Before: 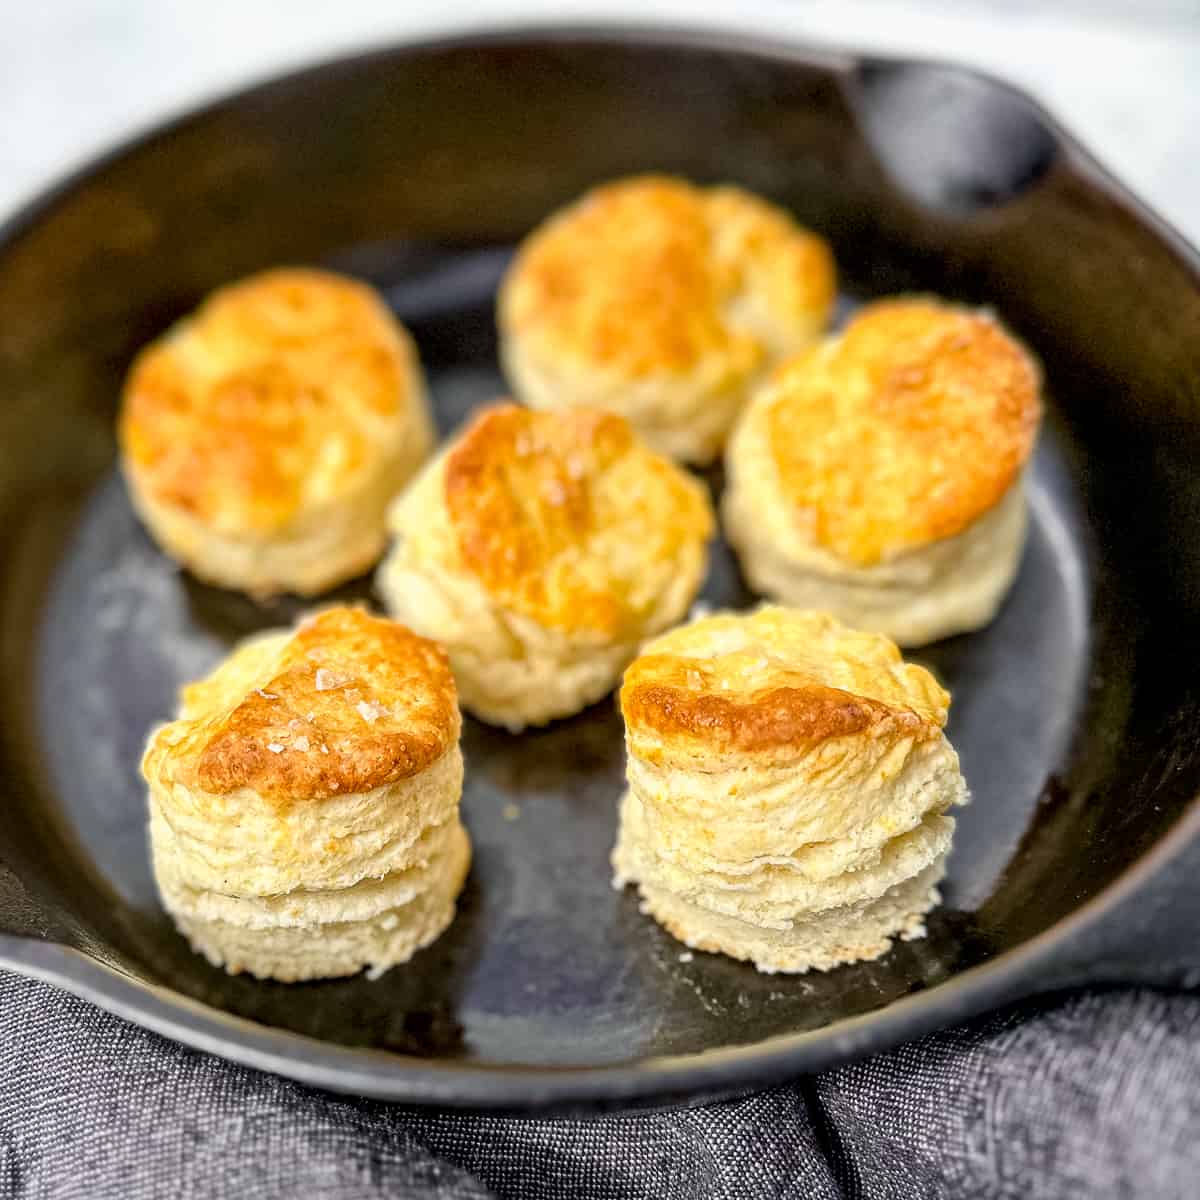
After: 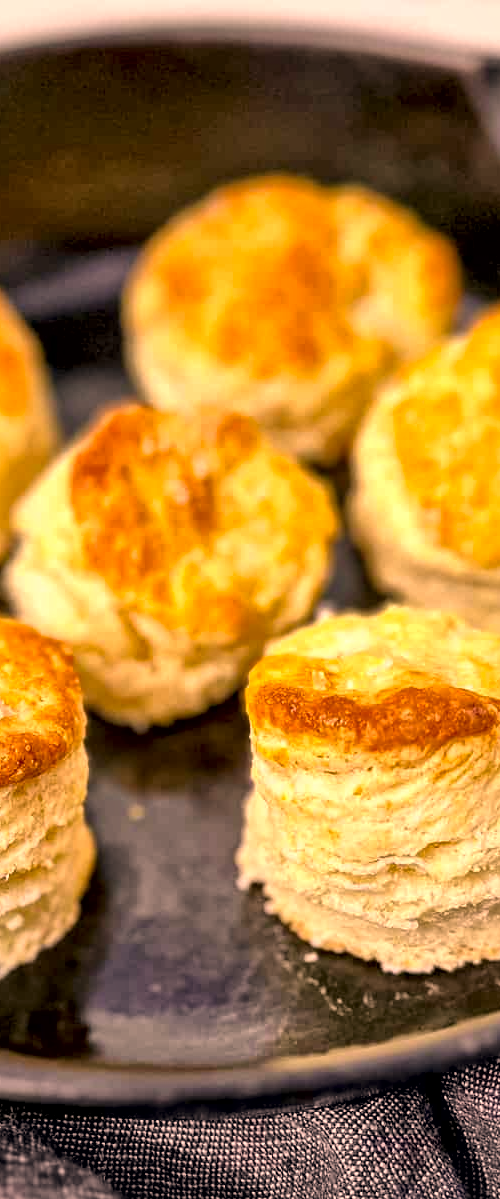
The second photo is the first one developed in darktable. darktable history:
local contrast: mode bilateral grid, contrast 19, coarseness 50, detail 178%, midtone range 0.2
crop: left 31.281%, right 27.025%
color correction: highlights a* 20.4, highlights b* 19.45
